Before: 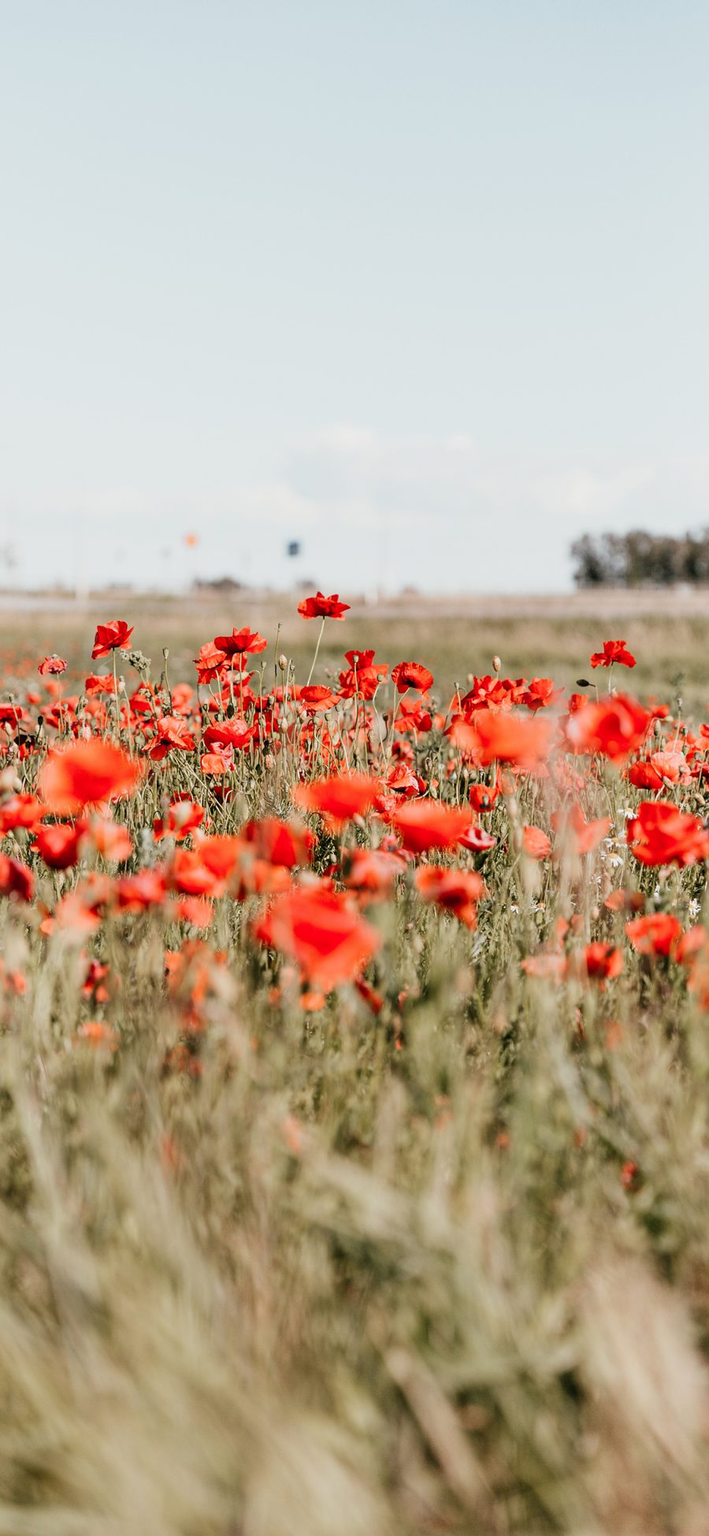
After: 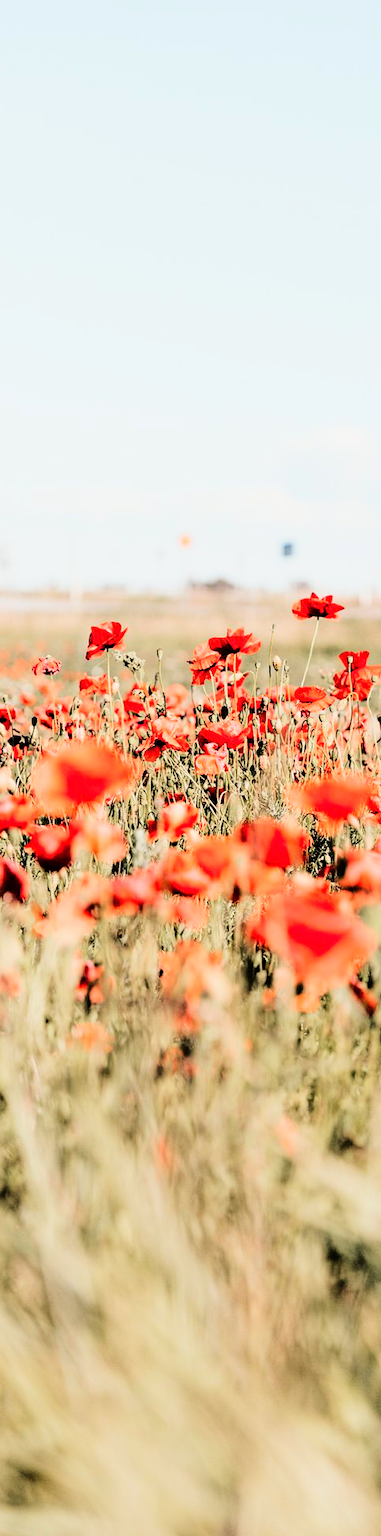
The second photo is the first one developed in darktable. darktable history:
crop: left 0.952%, right 45.271%, bottom 0.084%
base curve: curves: ch0 [(0, 0) (0.036, 0.01) (0.123, 0.254) (0.258, 0.504) (0.507, 0.748) (1, 1)]
